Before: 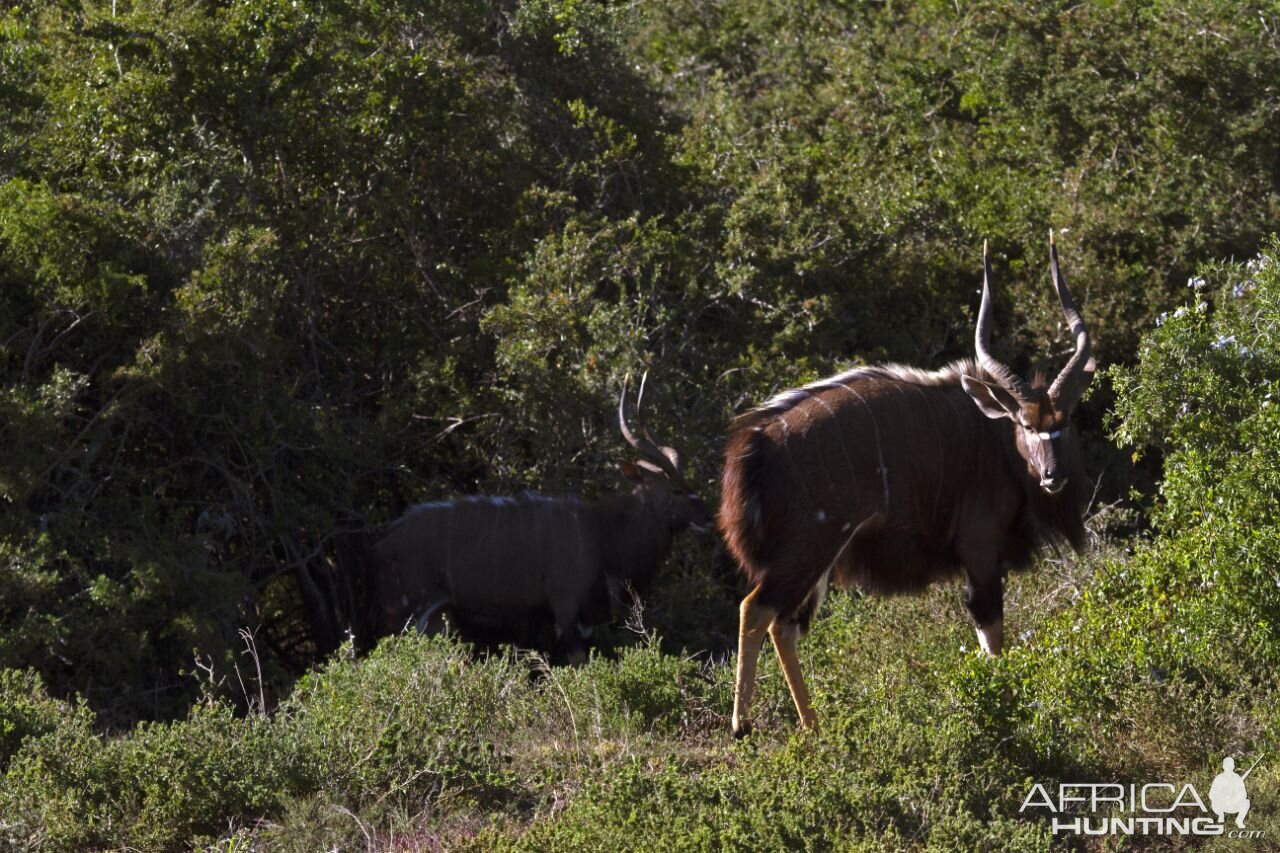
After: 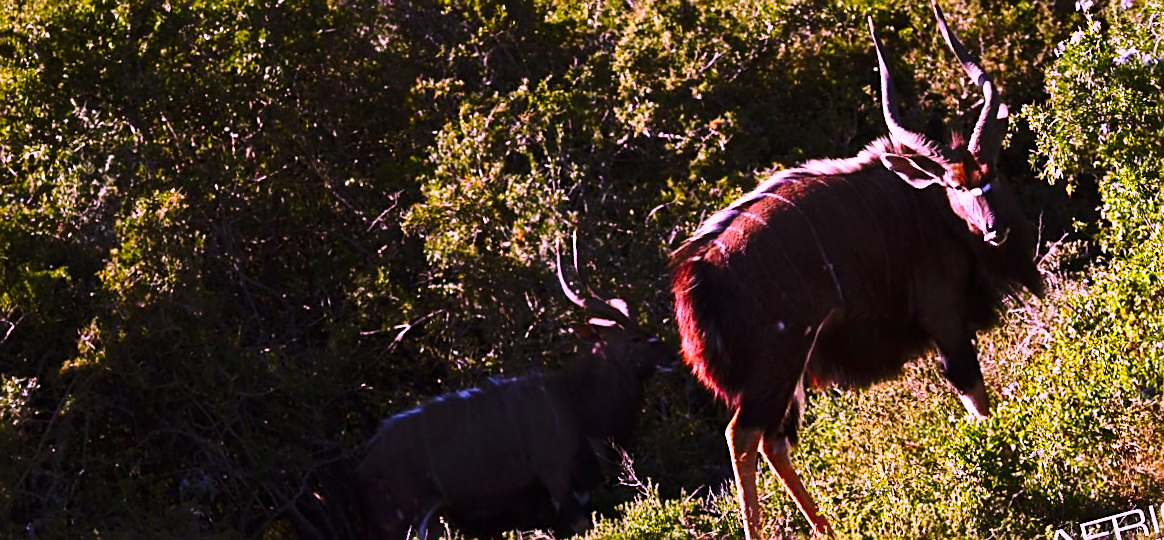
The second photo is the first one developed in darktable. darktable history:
base curve: curves: ch0 [(0, 0) (0.028, 0.03) (0.121, 0.232) (0.46, 0.748) (0.859, 0.968) (1, 1)], preserve colors none
crop: top 0.448%, right 0.264%, bottom 5.045%
color correction: highlights a* 19.5, highlights b* -11.53, saturation 1.69
rotate and perspective: rotation -14.8°, crop left 0.1, crop right 0.903, crop top 0.25, crop bottom 0.748
sharpen: on, module defaults
tone equalizer: -8 EV -0.75 EV, -7 EV -0.7 EV, -6 EV -0.6 EV, -5 EV -0.4 EV, -3 EV 0.4 EV, -2 EV 0.6 EV, -1 EV 0.7 EV, +0 EV 0.75 EV, edges refinement/feathering 500, mask exposure compensation -1.57 EV, preserve details no
